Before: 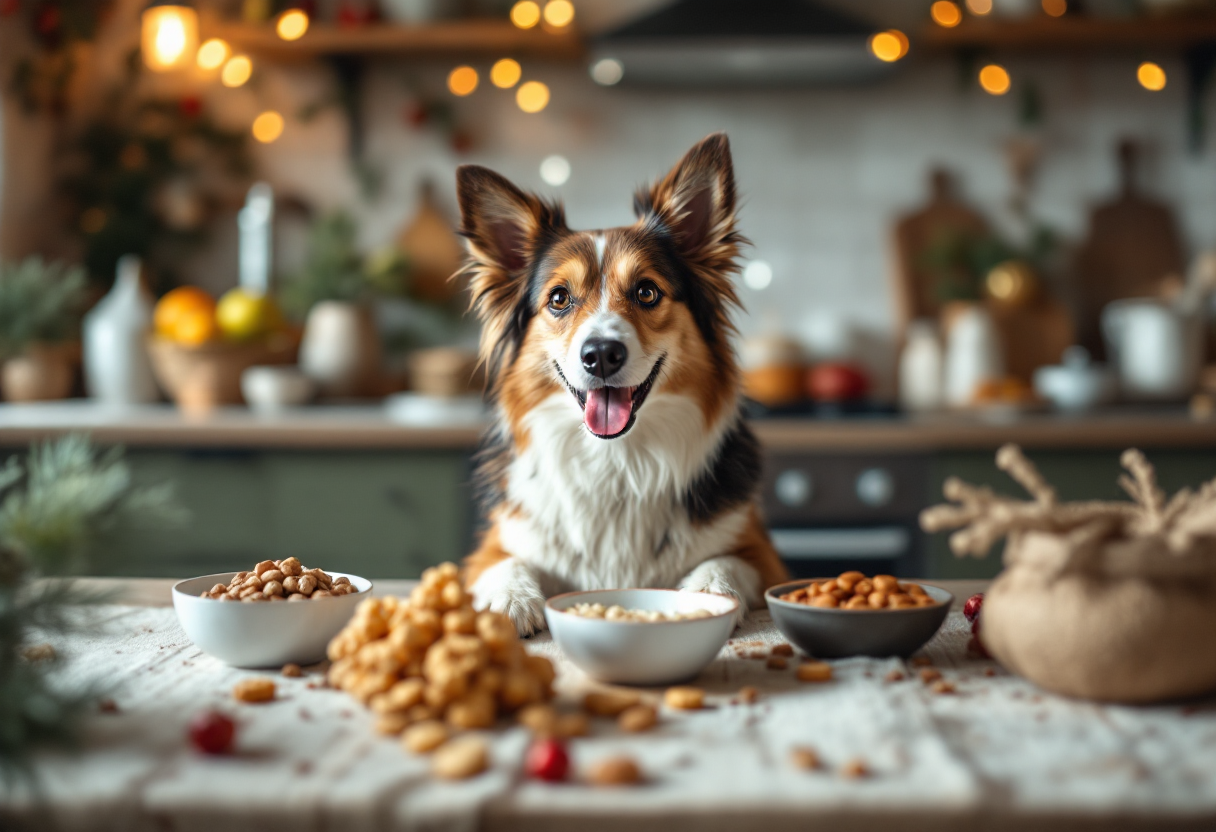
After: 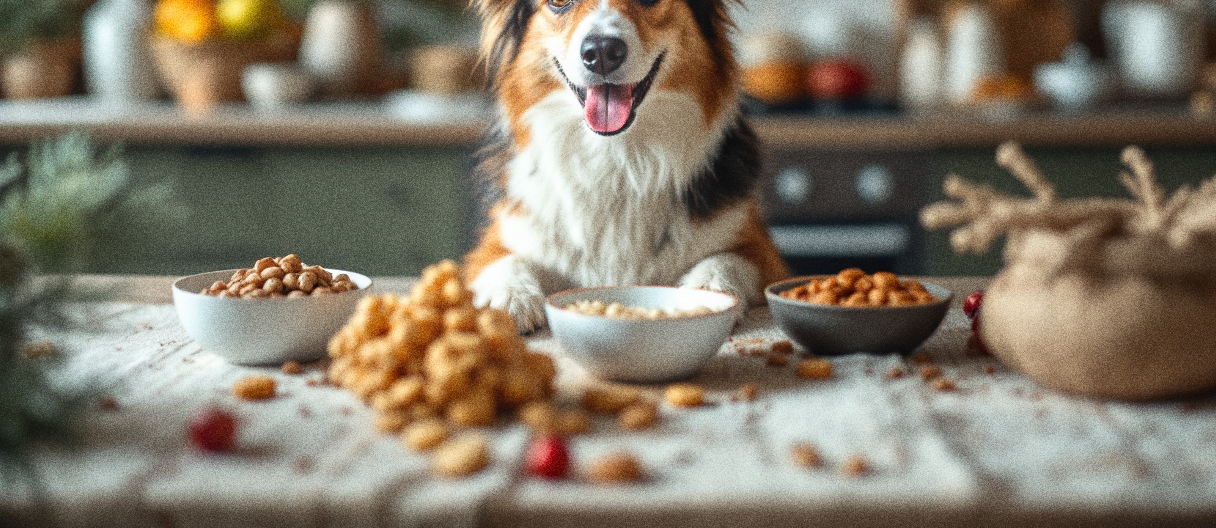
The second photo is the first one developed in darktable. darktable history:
grain: strength 49.07%
crop and rotate: top 36.435%
bloom: size 15%, threshold 97%, strength 7%
